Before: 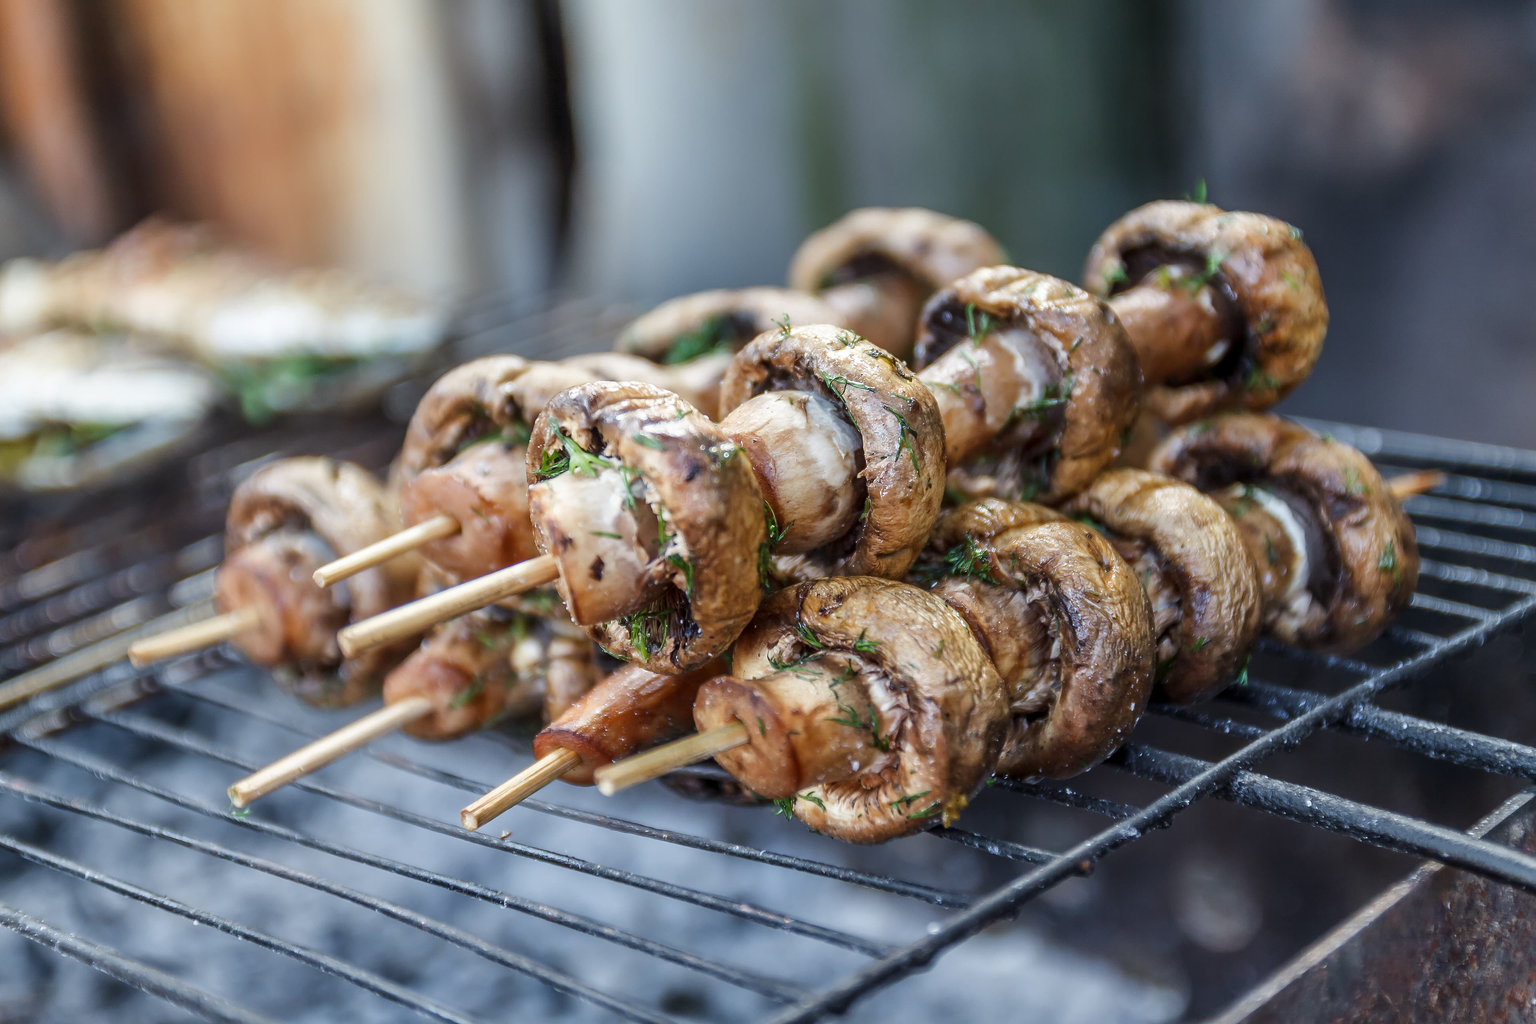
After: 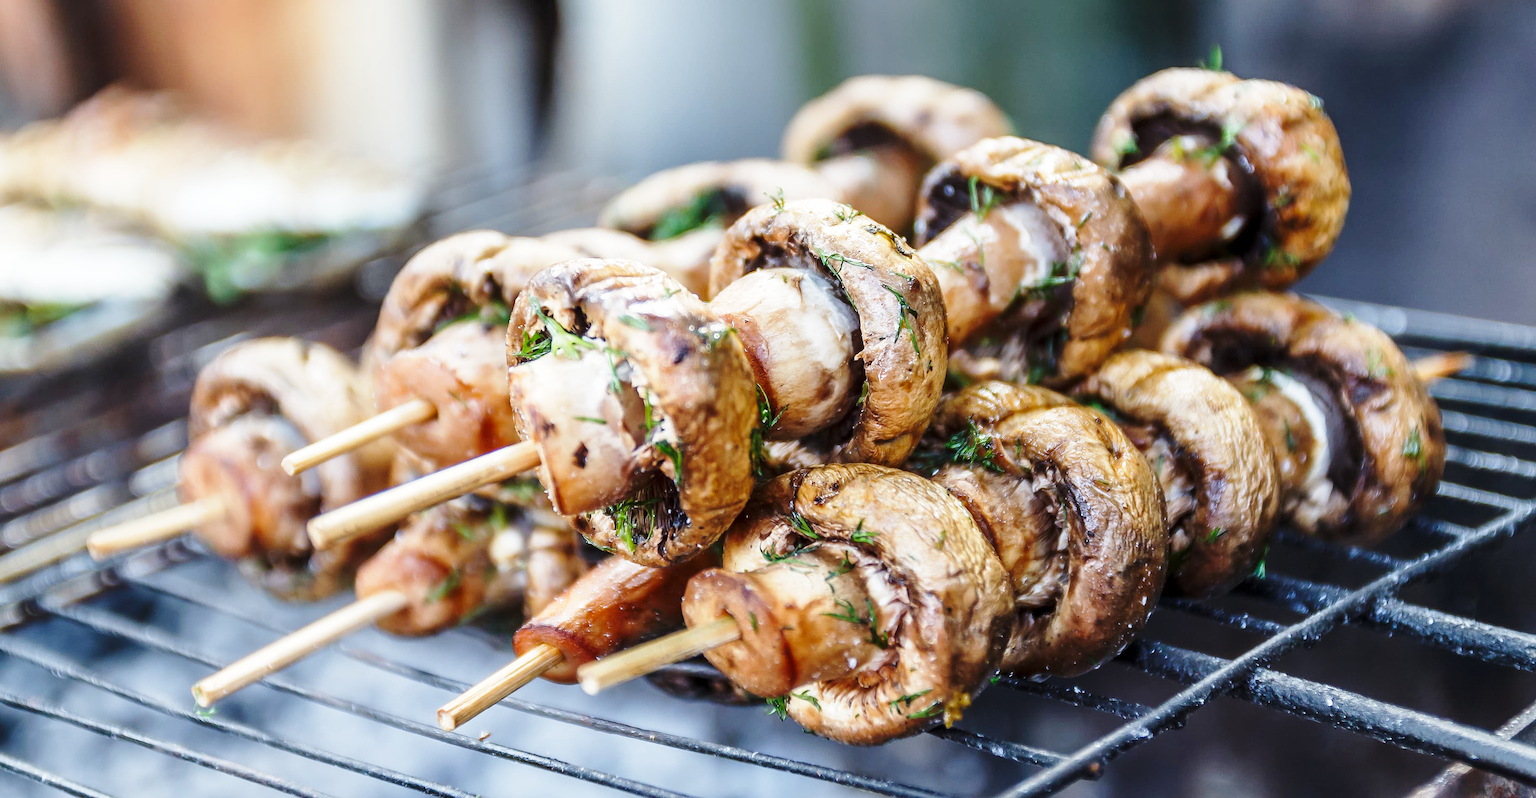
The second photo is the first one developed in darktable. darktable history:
base curve: curves: ch0 [(0, 0) (0.028, 0.03) (0.121, 0.232) (0.46, 0.748) (0.859, 0.968) (1, 1)], preserve colors none
crop and rotate: left 2.991%, top 13.302%, right 1.981%, bottom 12.636%
